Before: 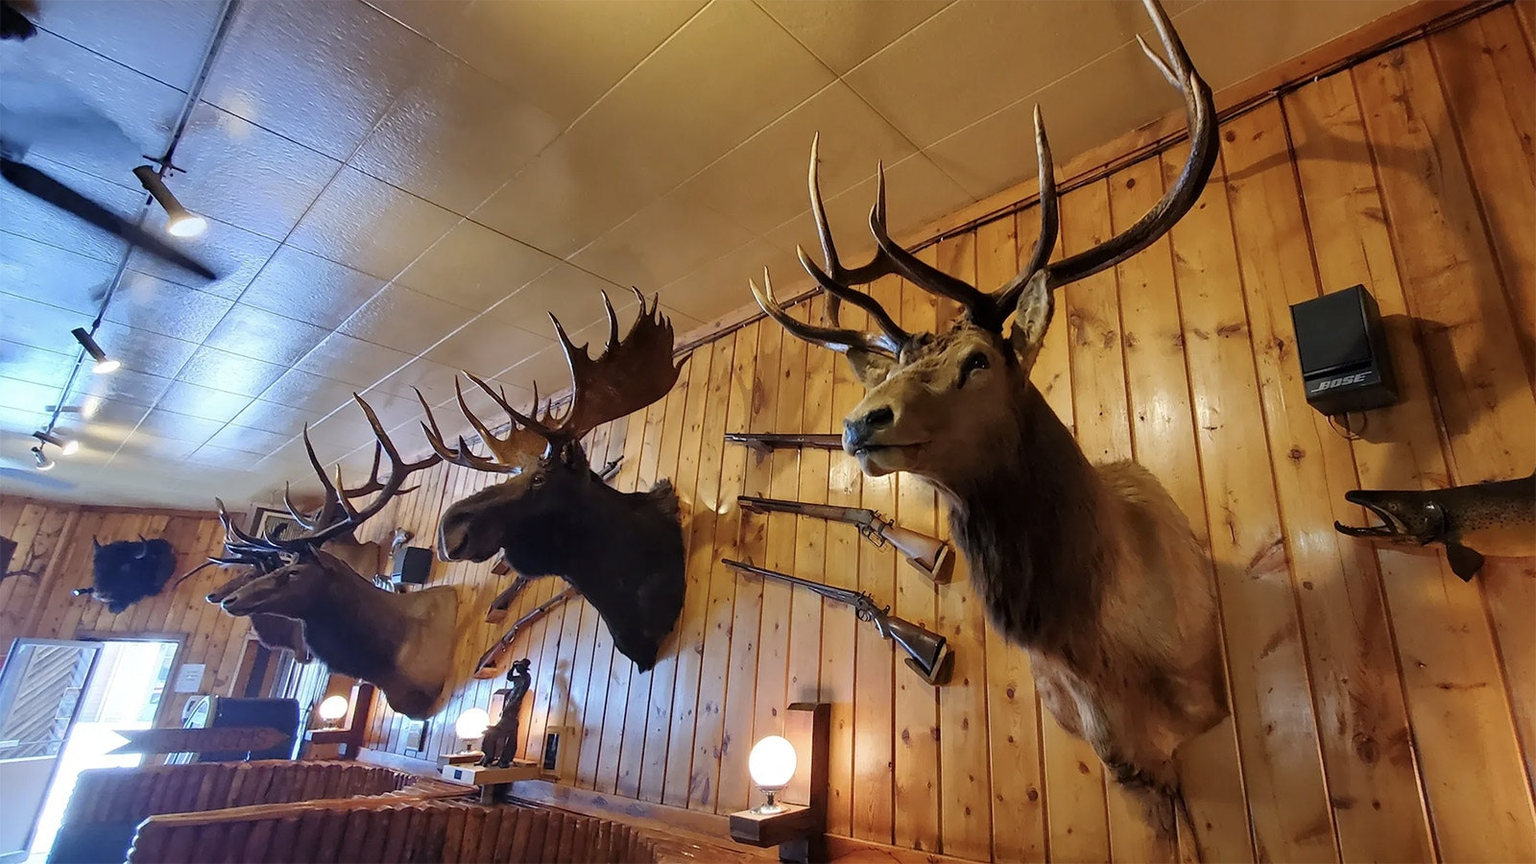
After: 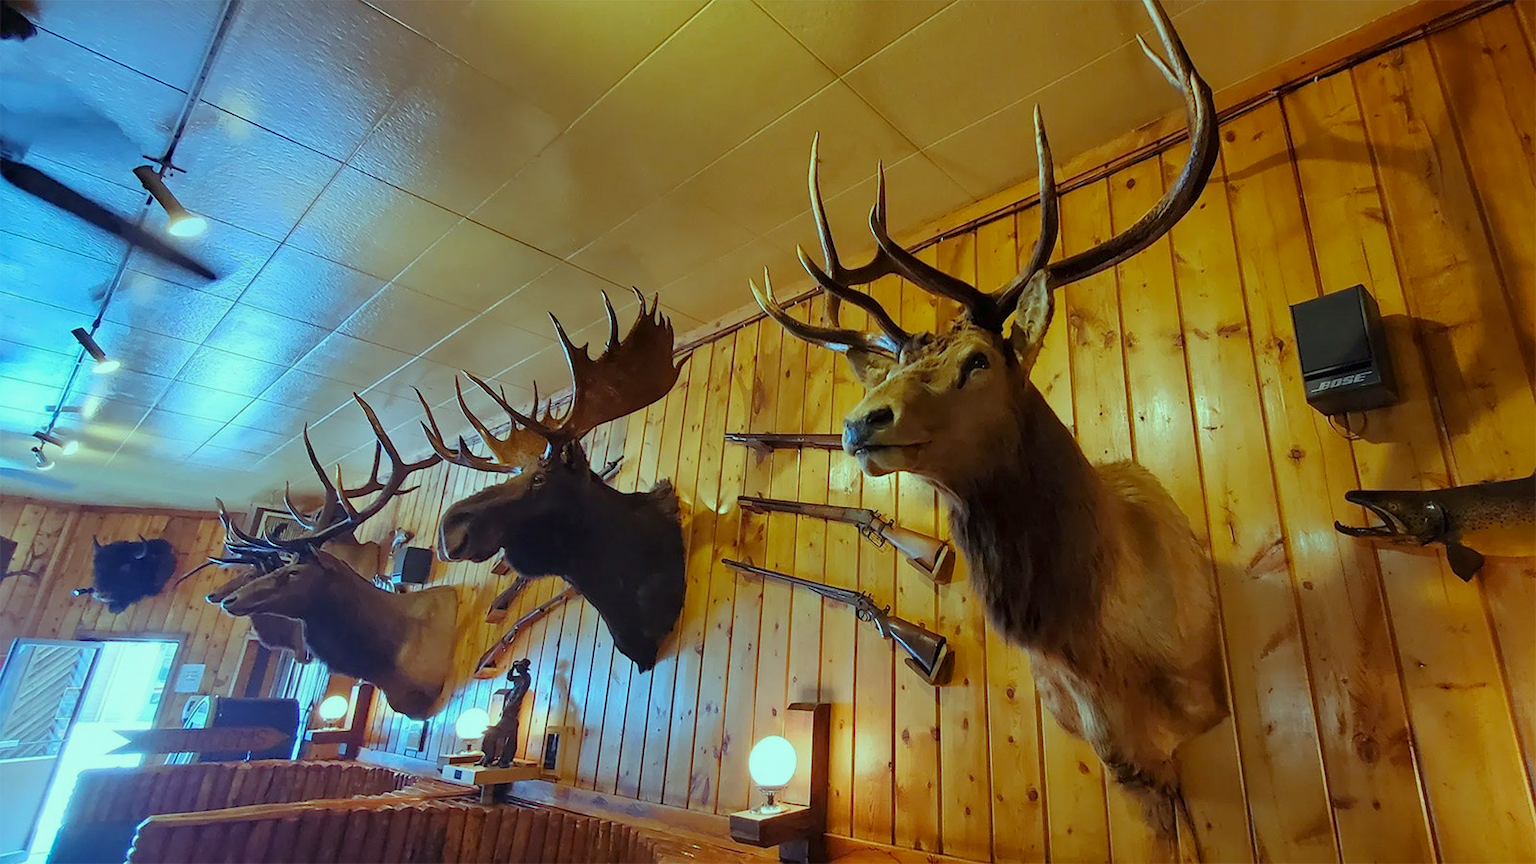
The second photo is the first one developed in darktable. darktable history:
color correction: highlights a* -4.82, highlights b* 5.04, saturation 0.966
color balance rgb: highlights gain › chroma 4.064%, highlights gain › hue 199.76°, white fulcrum 0.986 EV, perceptual saturation grading › global saturation 25.41%, contrast -10.07%
